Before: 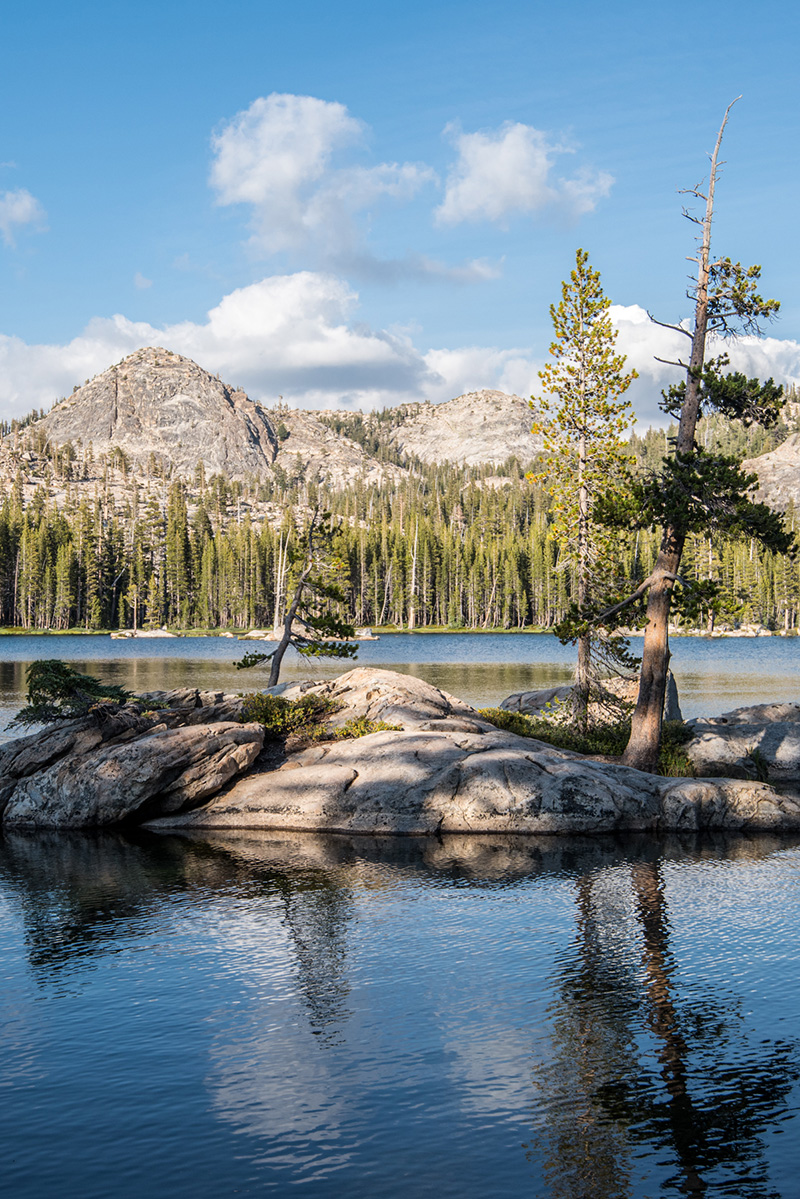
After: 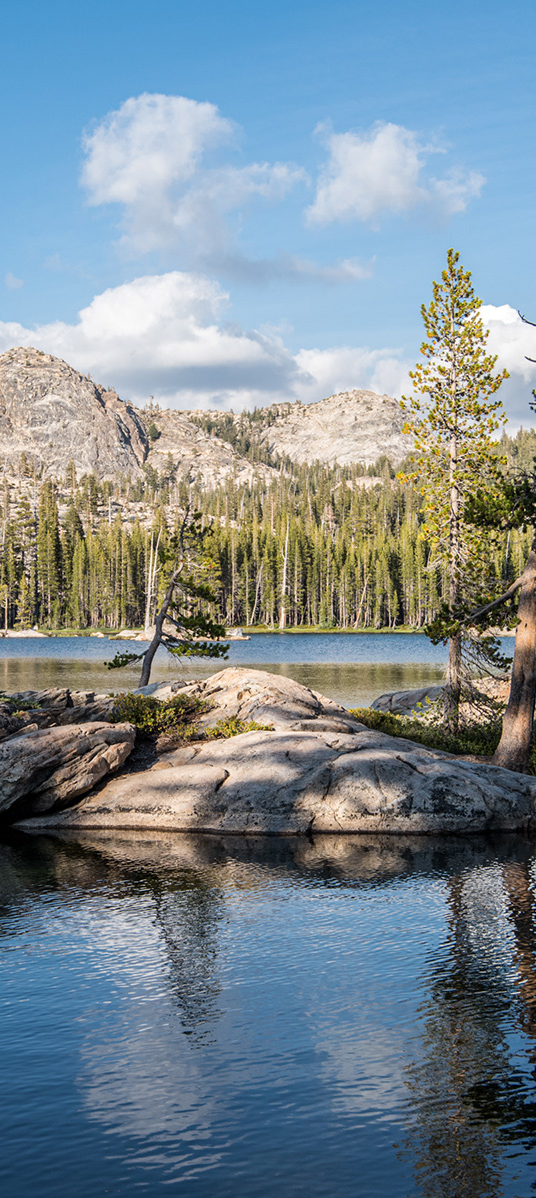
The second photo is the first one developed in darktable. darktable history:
crop and rotate: left 16.127%, right 16.848%
